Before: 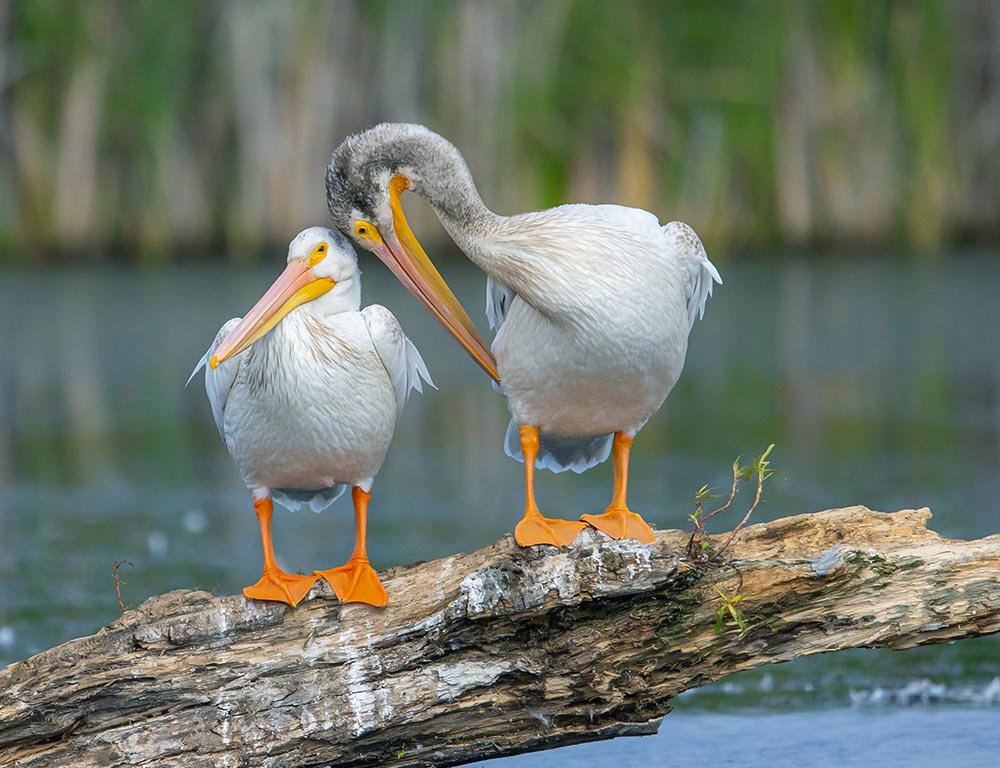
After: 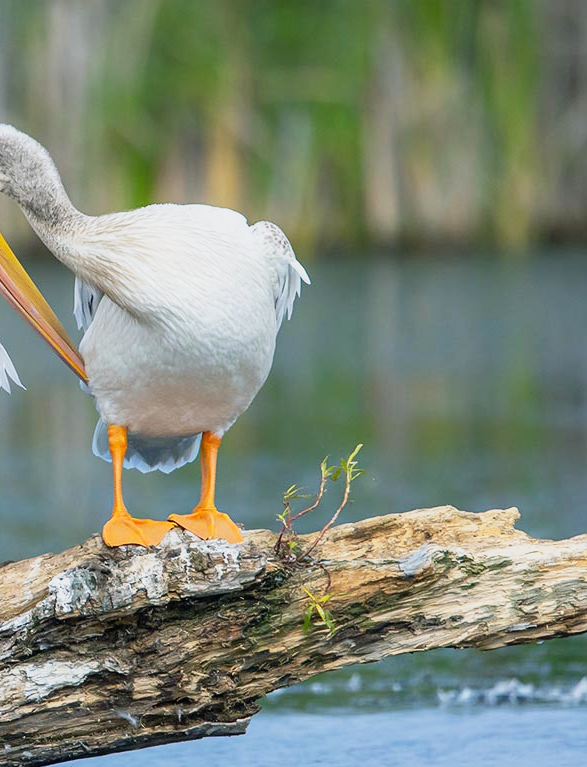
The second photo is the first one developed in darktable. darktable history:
crop: left 41.274%
base curve: curves: ch0 [(0, 0) (0.088, 0.125) (0.176, 0.251) (0.354, 0.501) (0.613, 0.749) (1, 0.877)], preserve colors none
